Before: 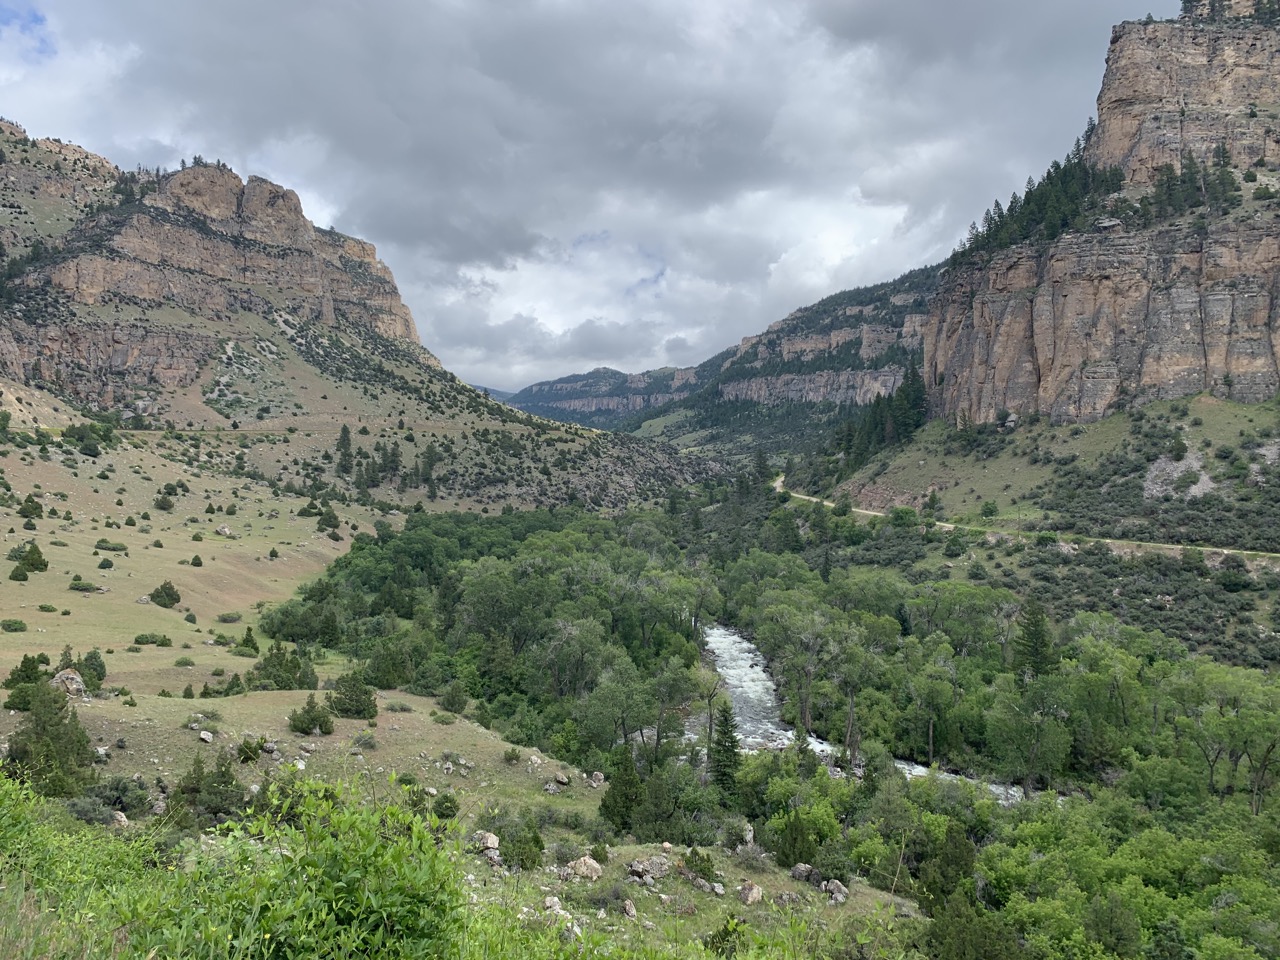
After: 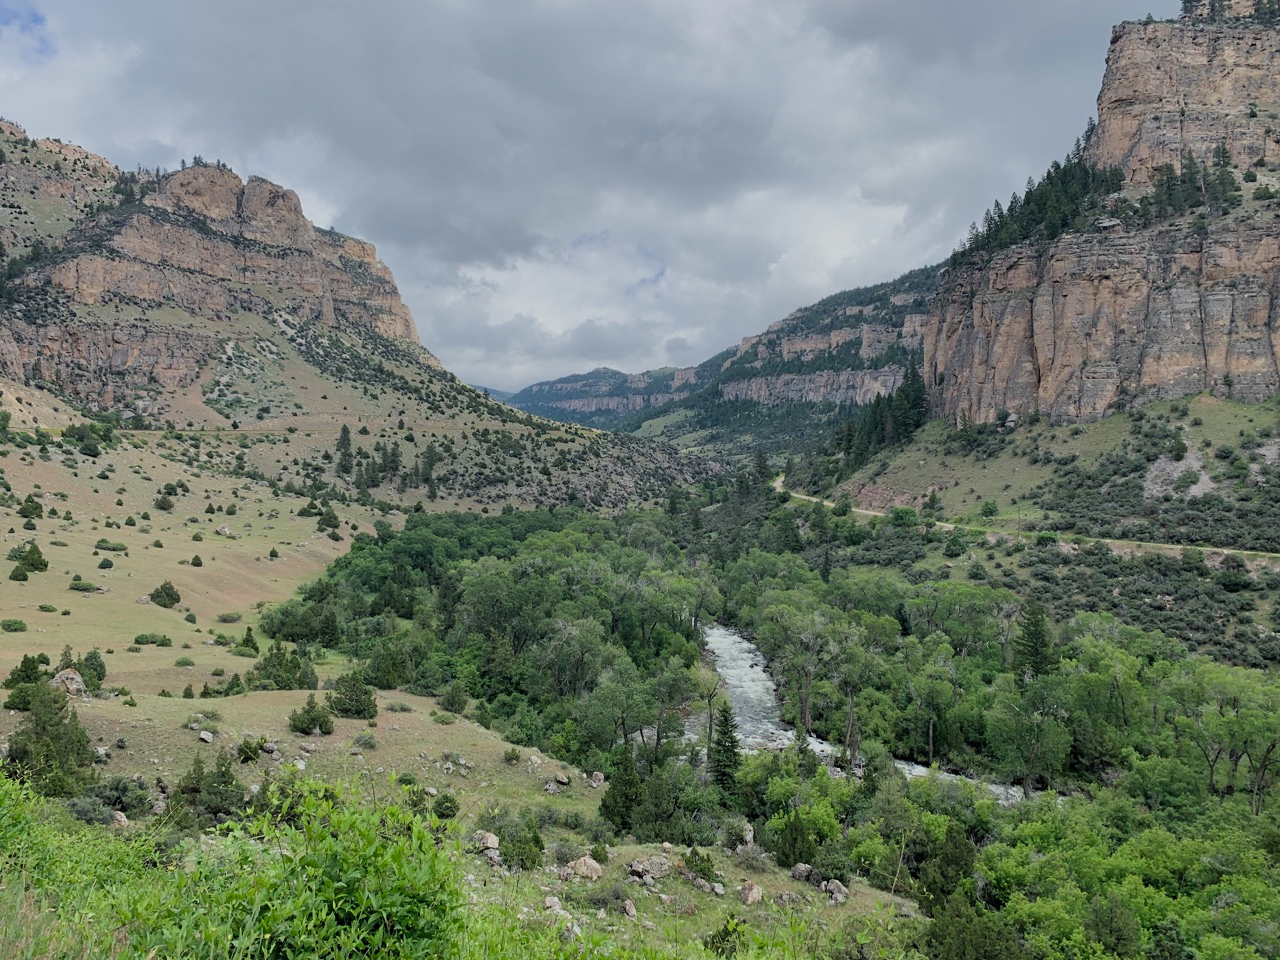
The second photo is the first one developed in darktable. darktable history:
filmic rgb: black relative exposure -7.65 EV, white relative exposure 4.56 EV, hardness 3.61, add noise in highlights 0.001, color science v3 (2019), use custom middle-gray values true, contrast in highlights soft
tone equalizer: edges refinement/feathering 500, mask exposure compensation -1.57 EV, preserve details no
